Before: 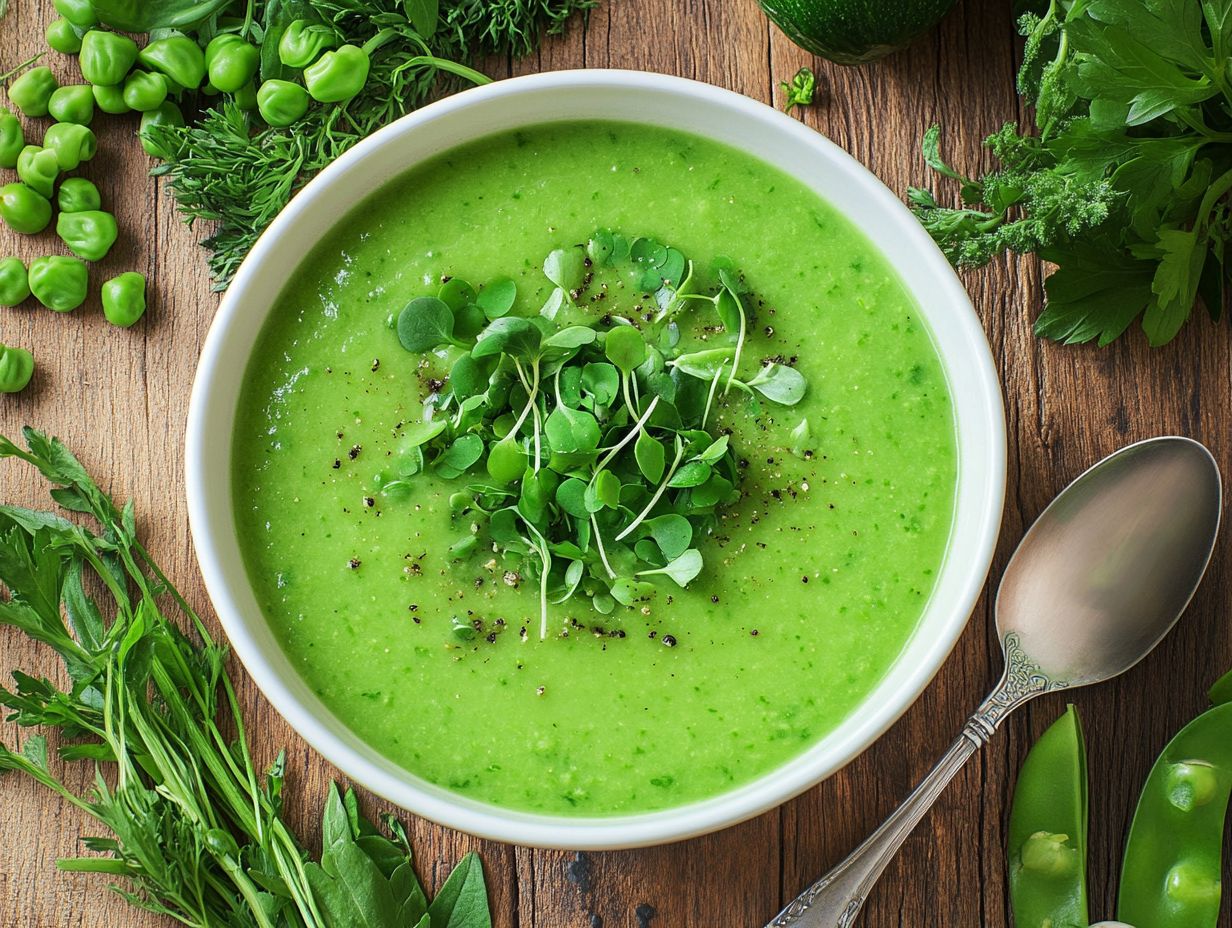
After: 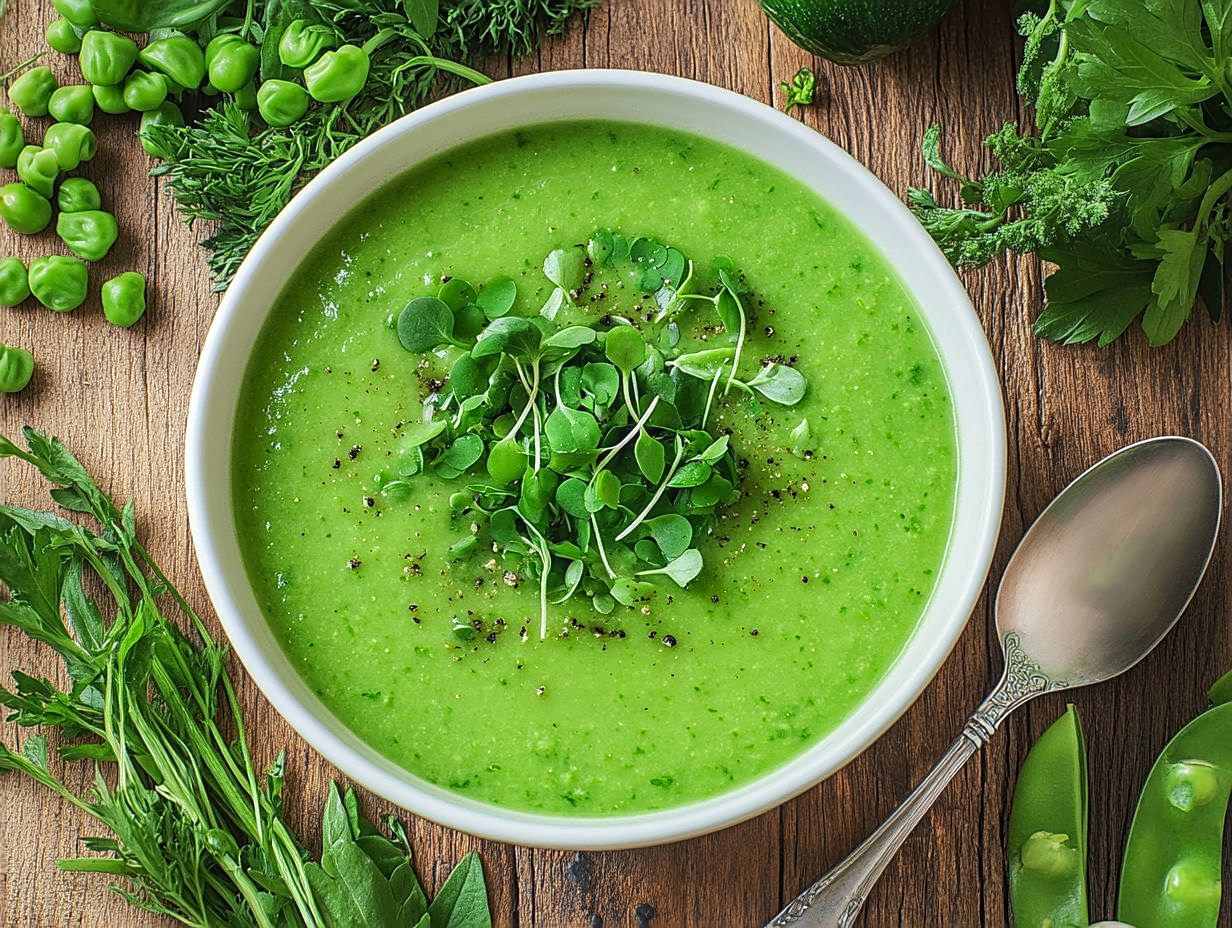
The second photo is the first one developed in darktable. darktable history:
local contrast: detail 110%
color balance: mode lift, gamma, gain (sRGB)
sharpen: on, module defaults
shadows and highlights: radius 133.83, soften with gaussian
